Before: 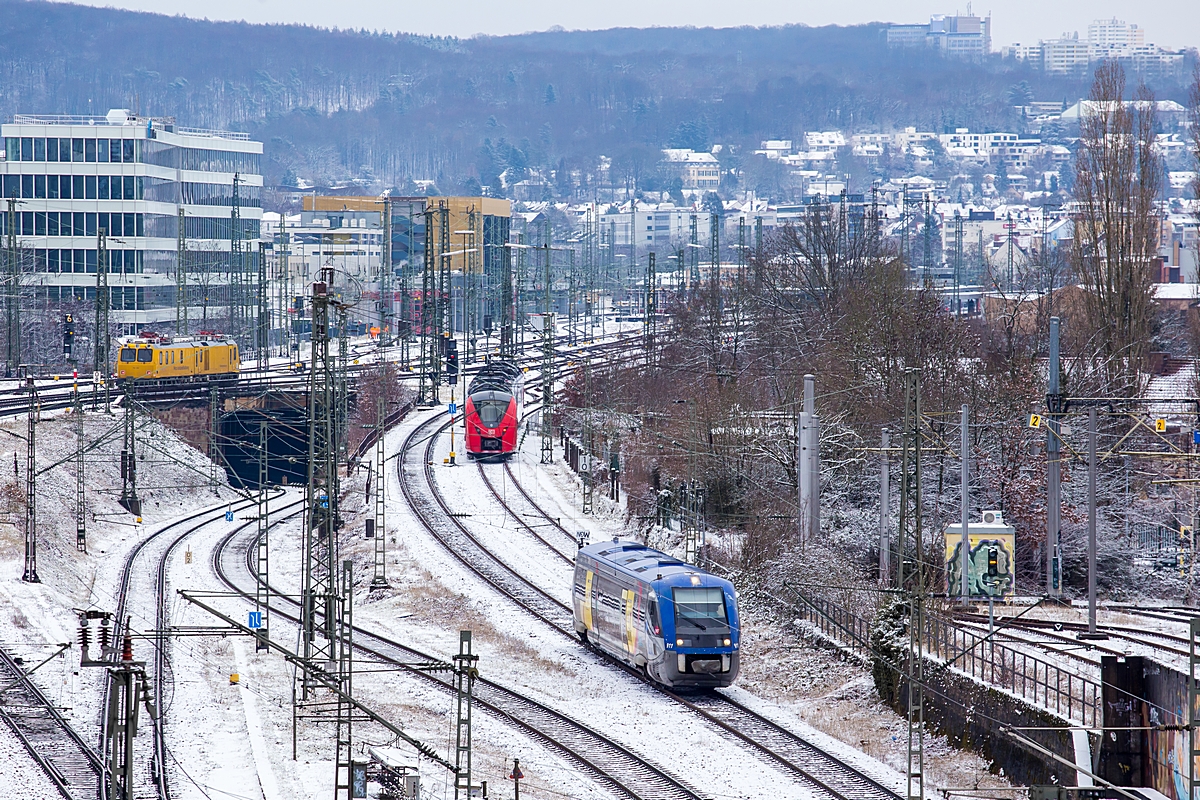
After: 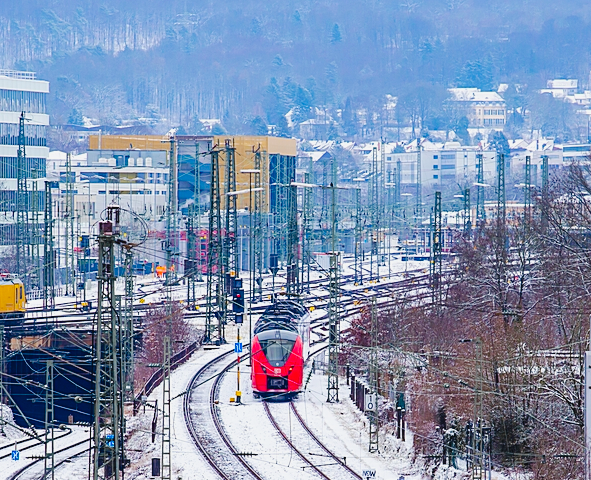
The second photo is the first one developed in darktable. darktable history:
tone curve: curves: ch0 [(0, 0) (0.003, 0.003) (0.011, 0.005) (0.025, 0.008) (0.044, 0.012) (0.069, 0.02) (0.1, 0.031) (0.136, 0.047) (0.177, 0.088) (0.224, 0.141) (0.277, 0.222) (0.335, 0.32) (0.399, 0.422) (0.468, 0.523) (0.543, 0.623) (0.623, 0.716) (0.709, 0.796) (0.801, 0.88) (0.898, 0.958) (1, 1)], preserve colors none
contrast brightness saturation: contrast -0.19, saturation 0.19
white balance: emerald 1
crop: left 17.835%, top 7.675%, right 32.881%, bottom 32.213%
